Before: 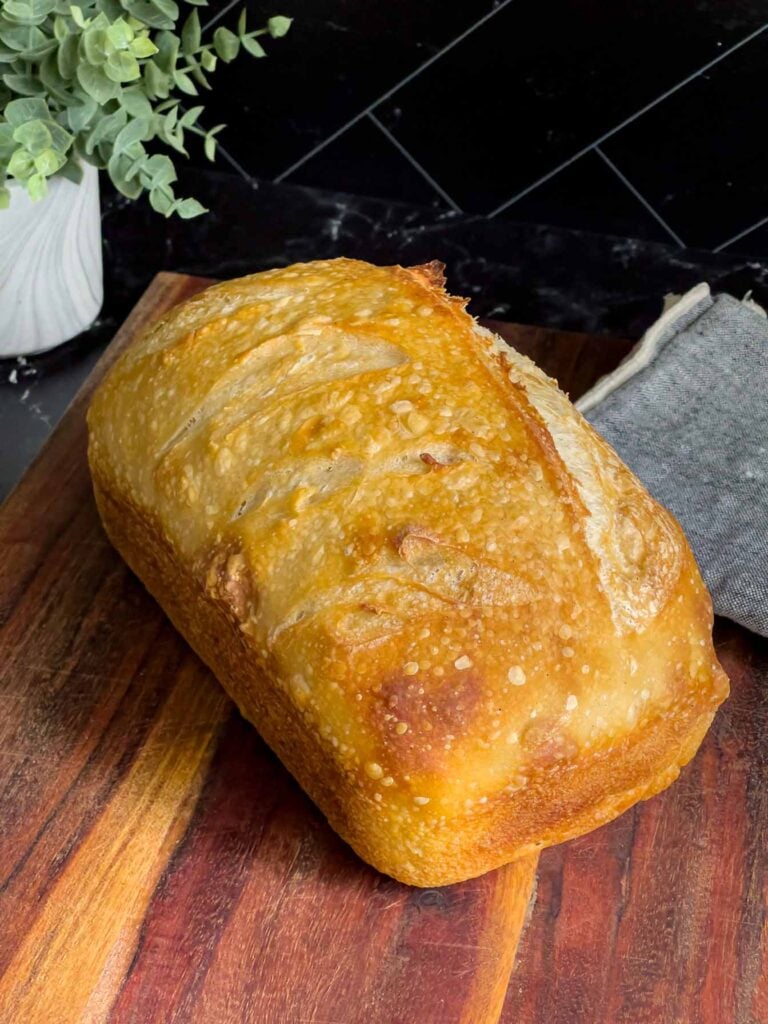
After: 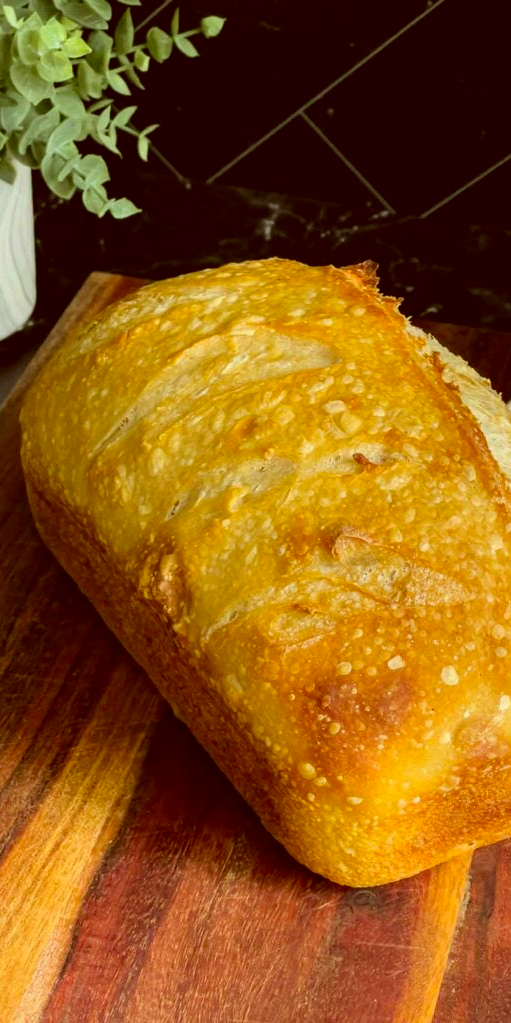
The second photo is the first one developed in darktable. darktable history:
color correction: highlights a* -5.94, highlights b* 9.48, shadows a* 10.12, shadows b* 23.94
crop and rotate: left 8.786%, right 24.548%
contrast brightness saturation: contrast 0.04, saturation 0.07
